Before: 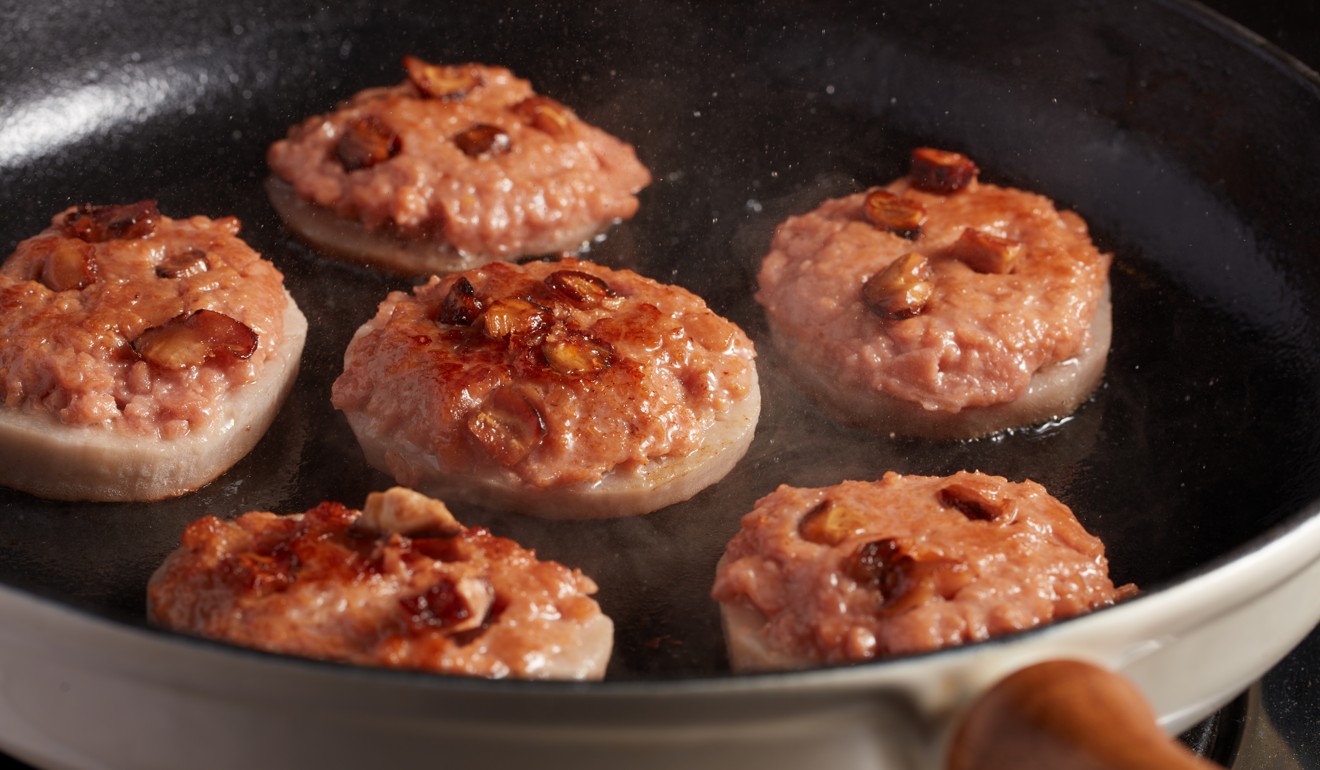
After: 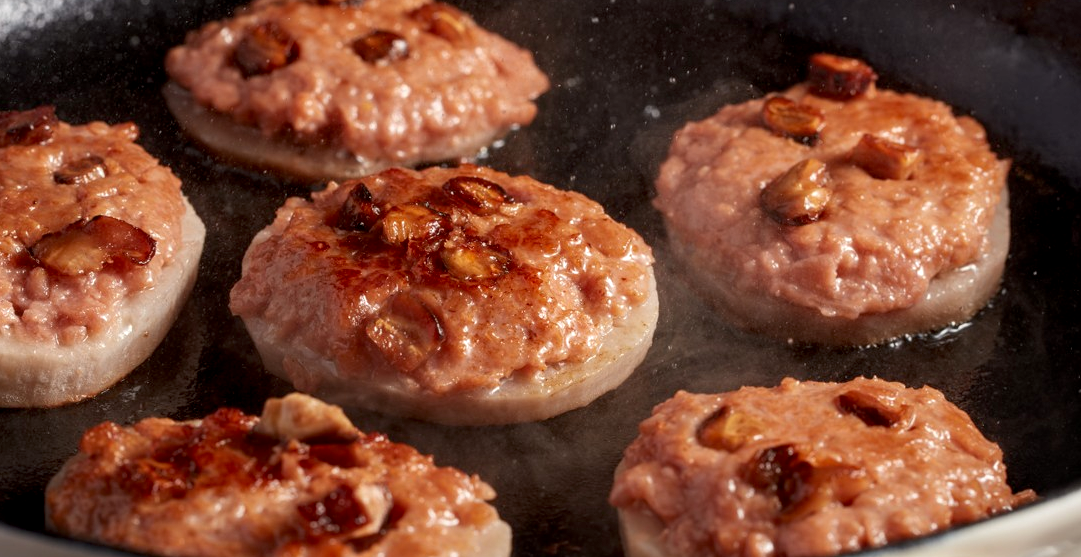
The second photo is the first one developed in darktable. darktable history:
crop: left 7.73%, top 12.26%, right 10.327%, bottom 15.388%
local contrast: on, module defaults
exposure: black level correction 0.004, exposure 0.017 EV, compensate exposure bias true, compensate highlight preservation false
